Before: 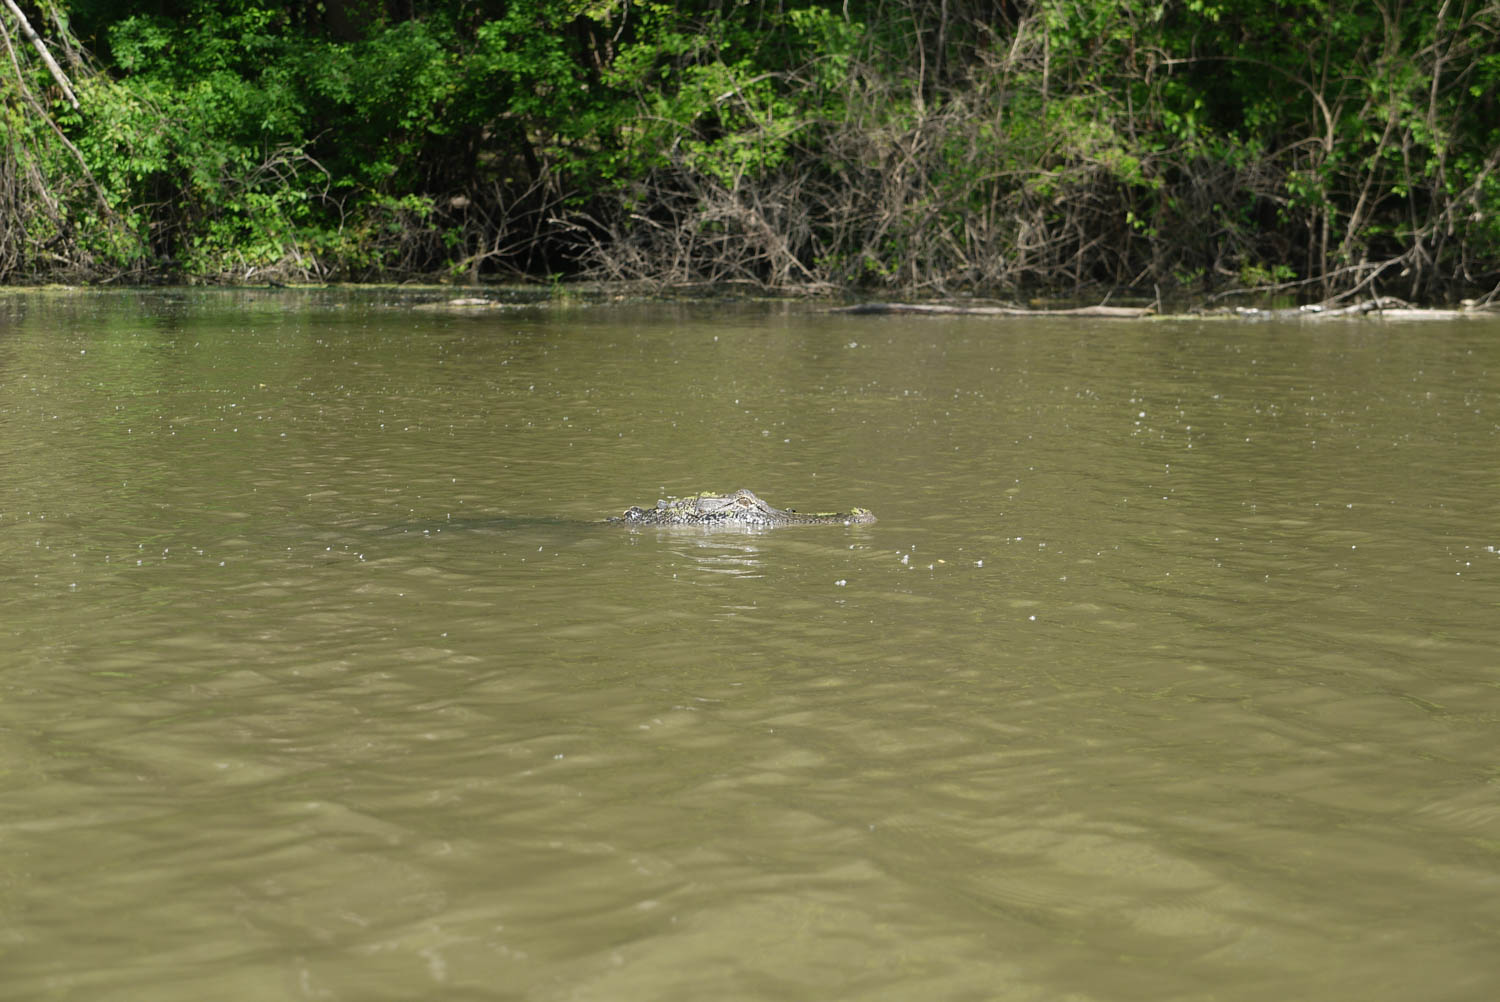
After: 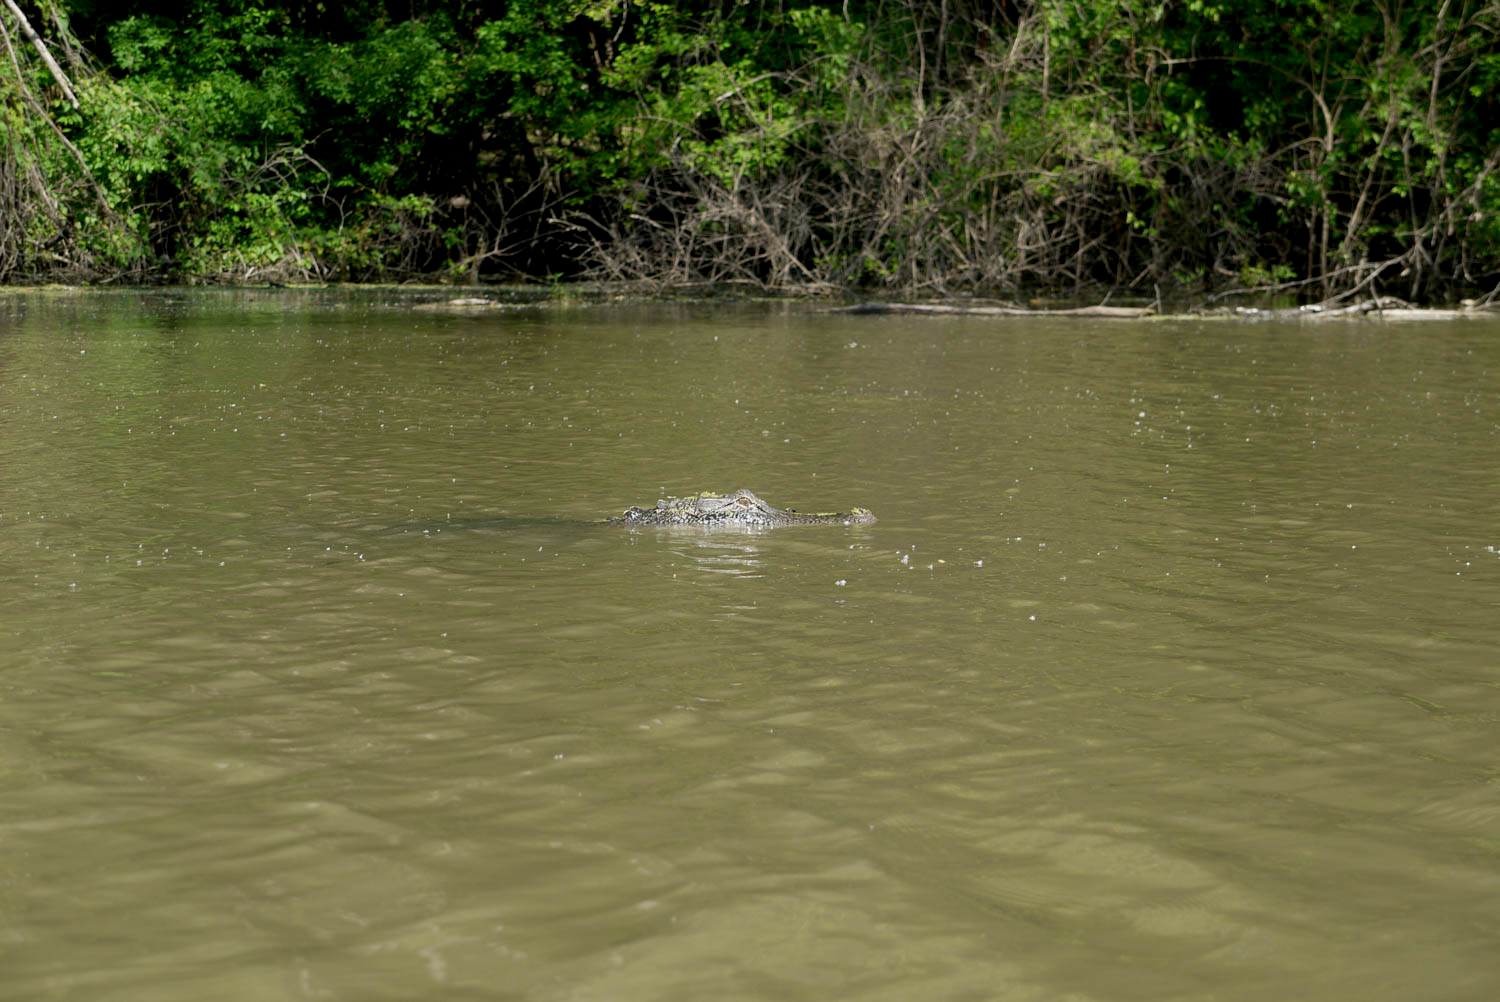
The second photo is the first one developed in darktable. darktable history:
exposure: black level correction 0.009, exposure -0.161 EV, compensate exposure bias true, compensate highlight preservation false
